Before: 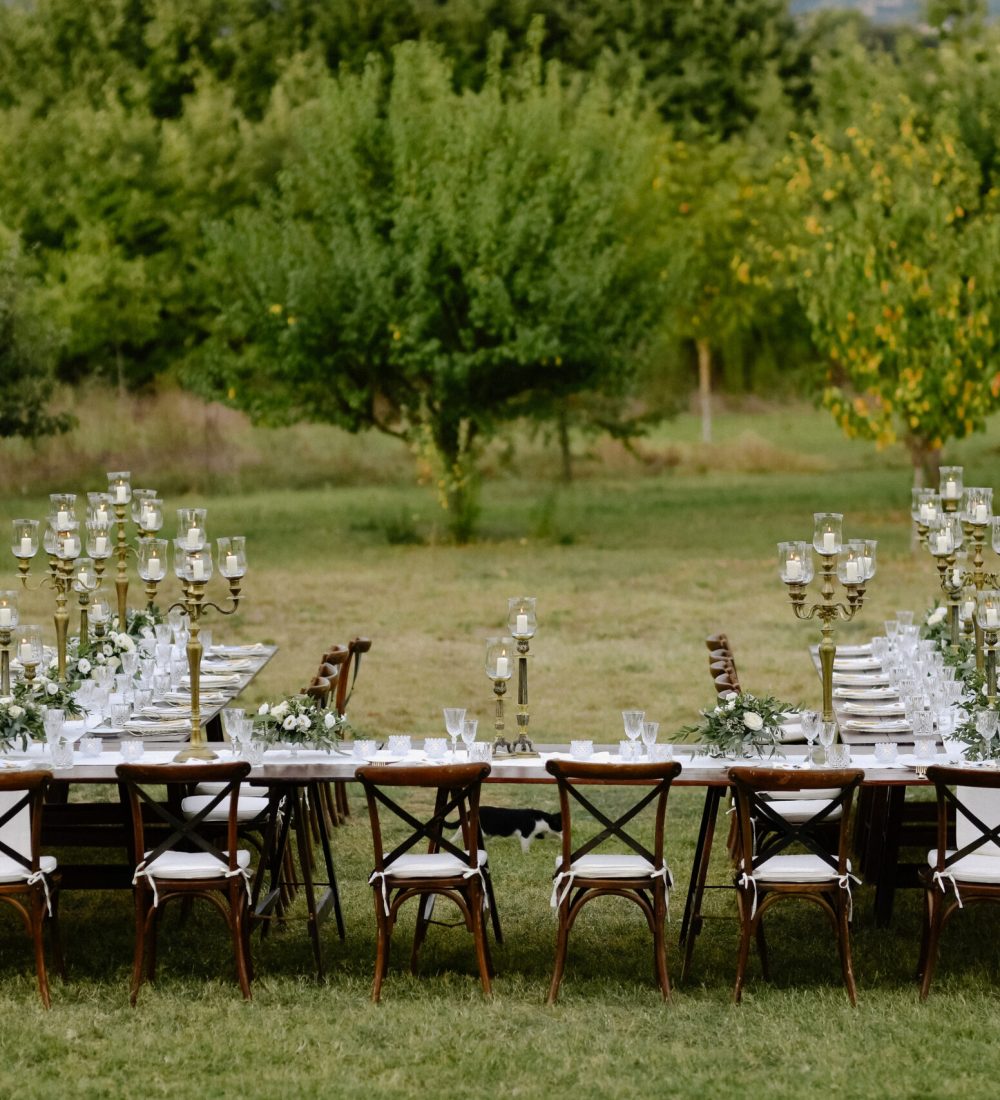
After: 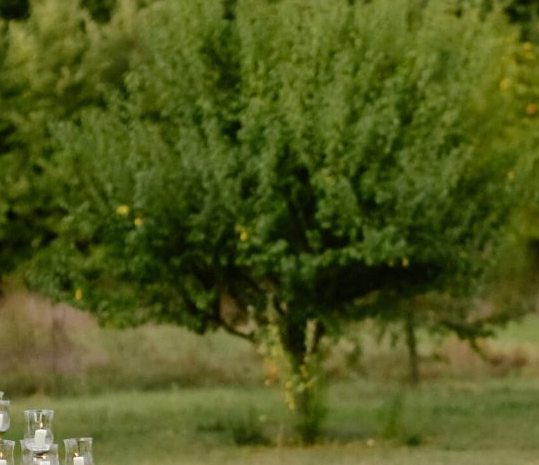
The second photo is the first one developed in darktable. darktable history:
sharpen: amount 0.2
crop: left 15.306%, top 9.065%, right 30.789%, bottom 48.638%
